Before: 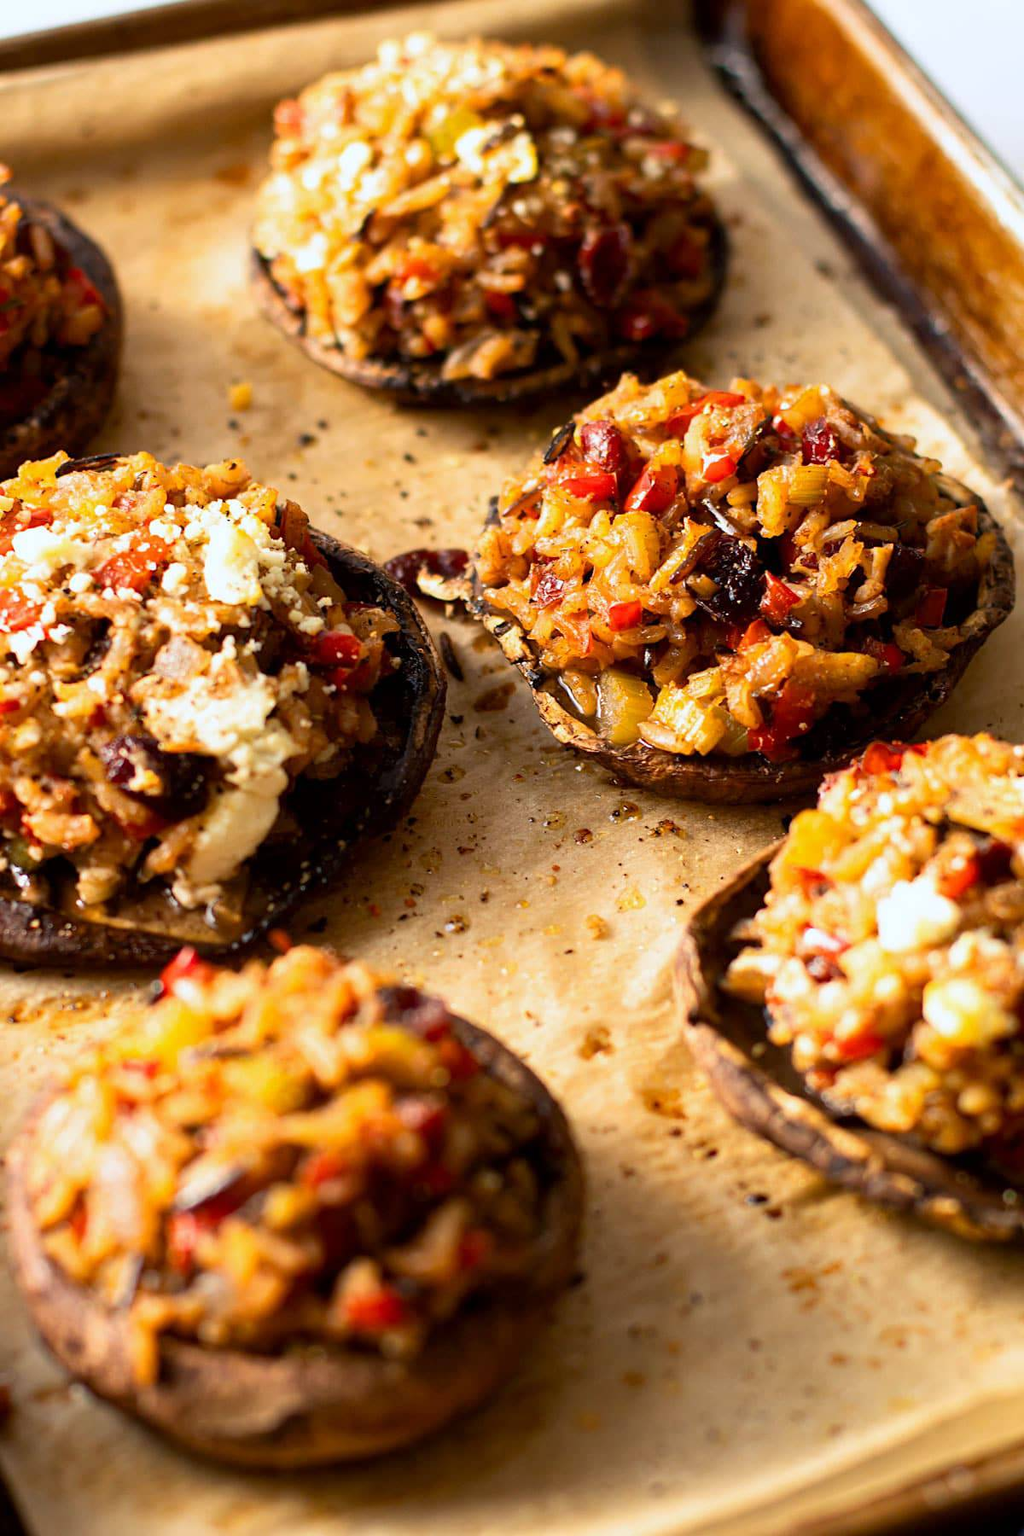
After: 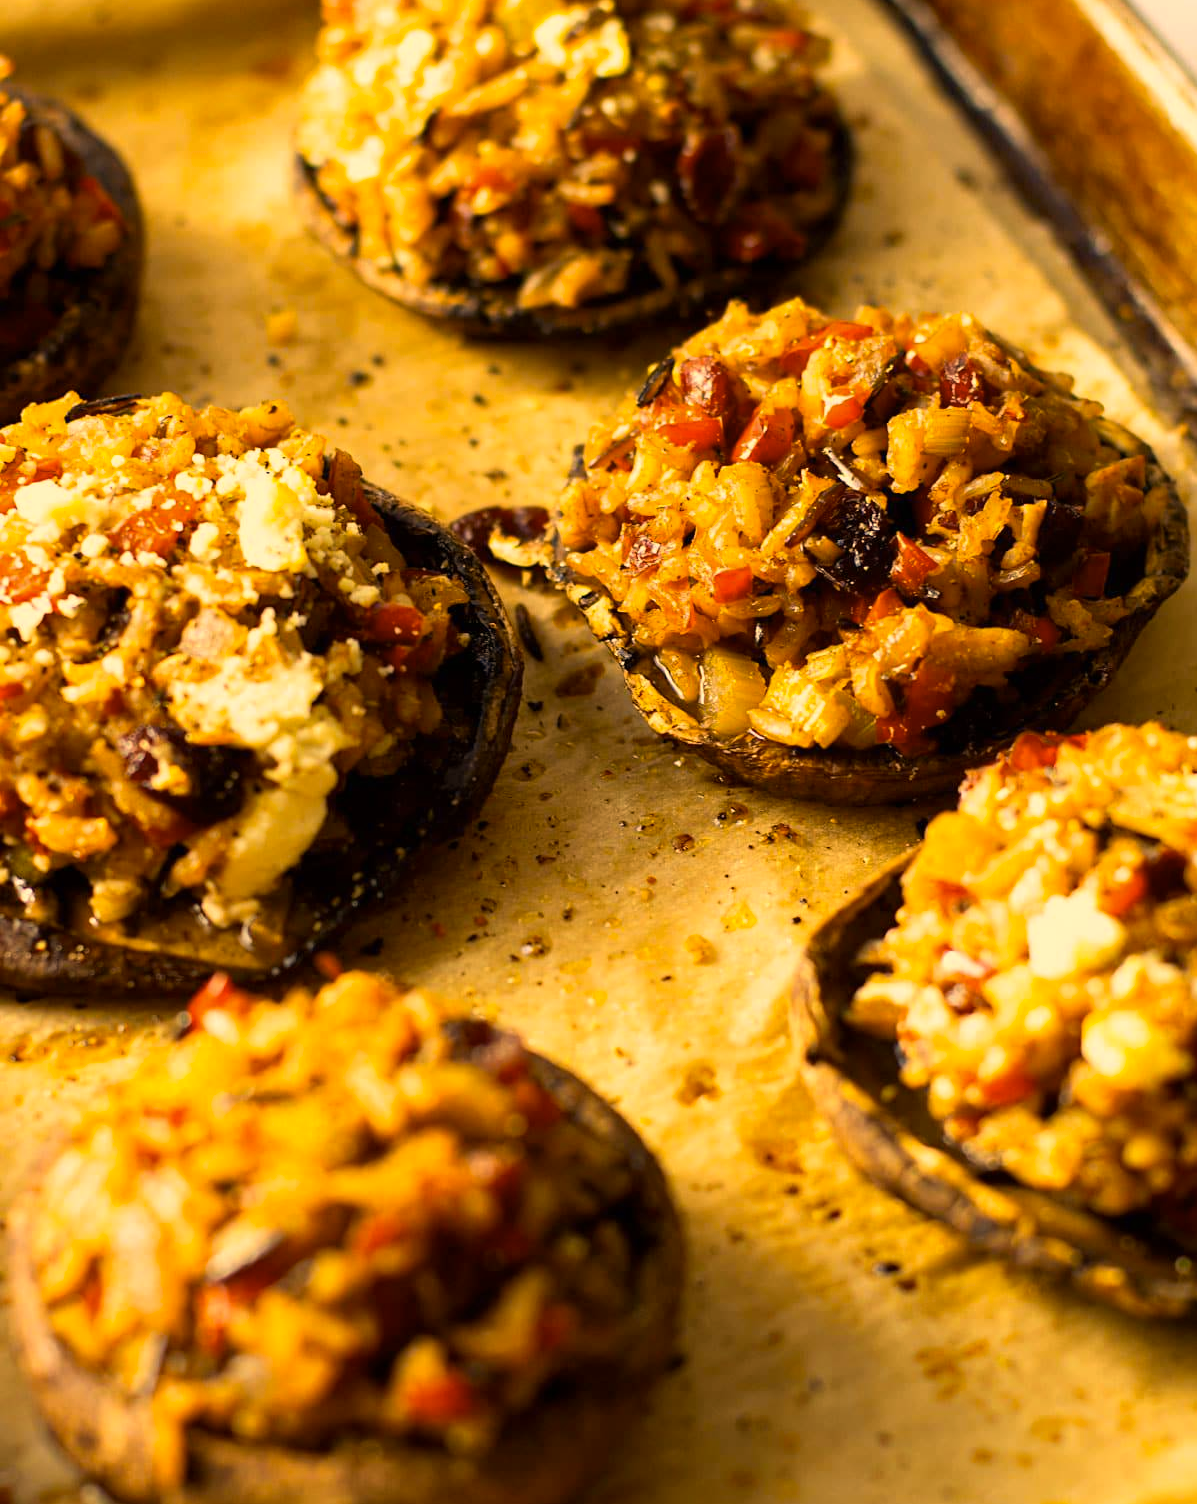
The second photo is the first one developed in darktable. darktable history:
crop: top 7.625%, bottom 8.027%
exposure: compensate highlight preservation false
color correction: highlights a* 15, highlights b* 31.55
color contrast: green-magenta contrast 0.8, blue-yellow contrast 1.1, unbound 0
